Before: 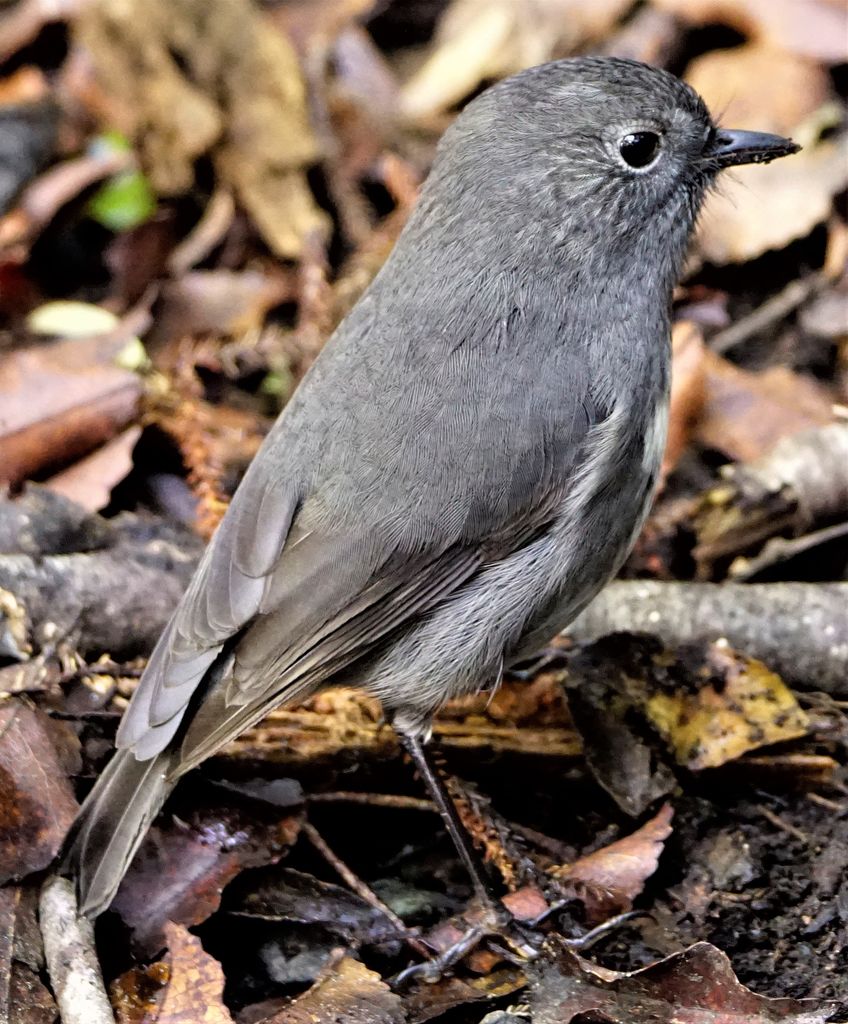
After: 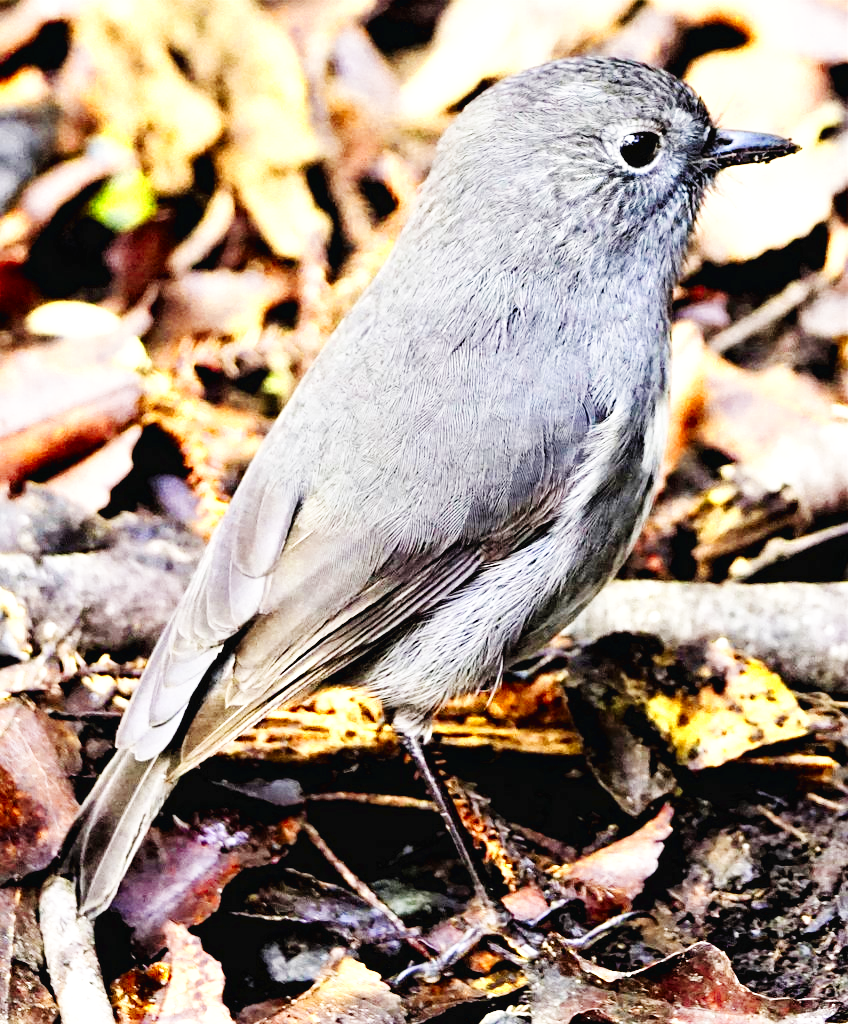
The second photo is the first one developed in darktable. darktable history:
sharpen: amount 0.2
color zones: curves: ch0 [(0.004, 0.305) (0.261, 0.623) (0.389, 0.399) (0.708, 0.571) (0.947, 0.34)]; ch1 [(0.025, 0.645) (0.229, 0.584) (0.326, 0.551) (0.484, 0.262) (0.757, 0.643)]
base curve: curves: ch0 [(0, 0.003) (0.001, 0.002) (0.006, 0.004) (0.02, 0.022) (0.048, 0.086) (0.094, 0.234) (0.162, 0.431) (0.258, 0.629) (0.385, 0.8) (0.548, 0.918) (0.751, 0.988) (1, 1)], preserve colors none
exposure: exposure 0.127 EV, compensate highlight preservation false
